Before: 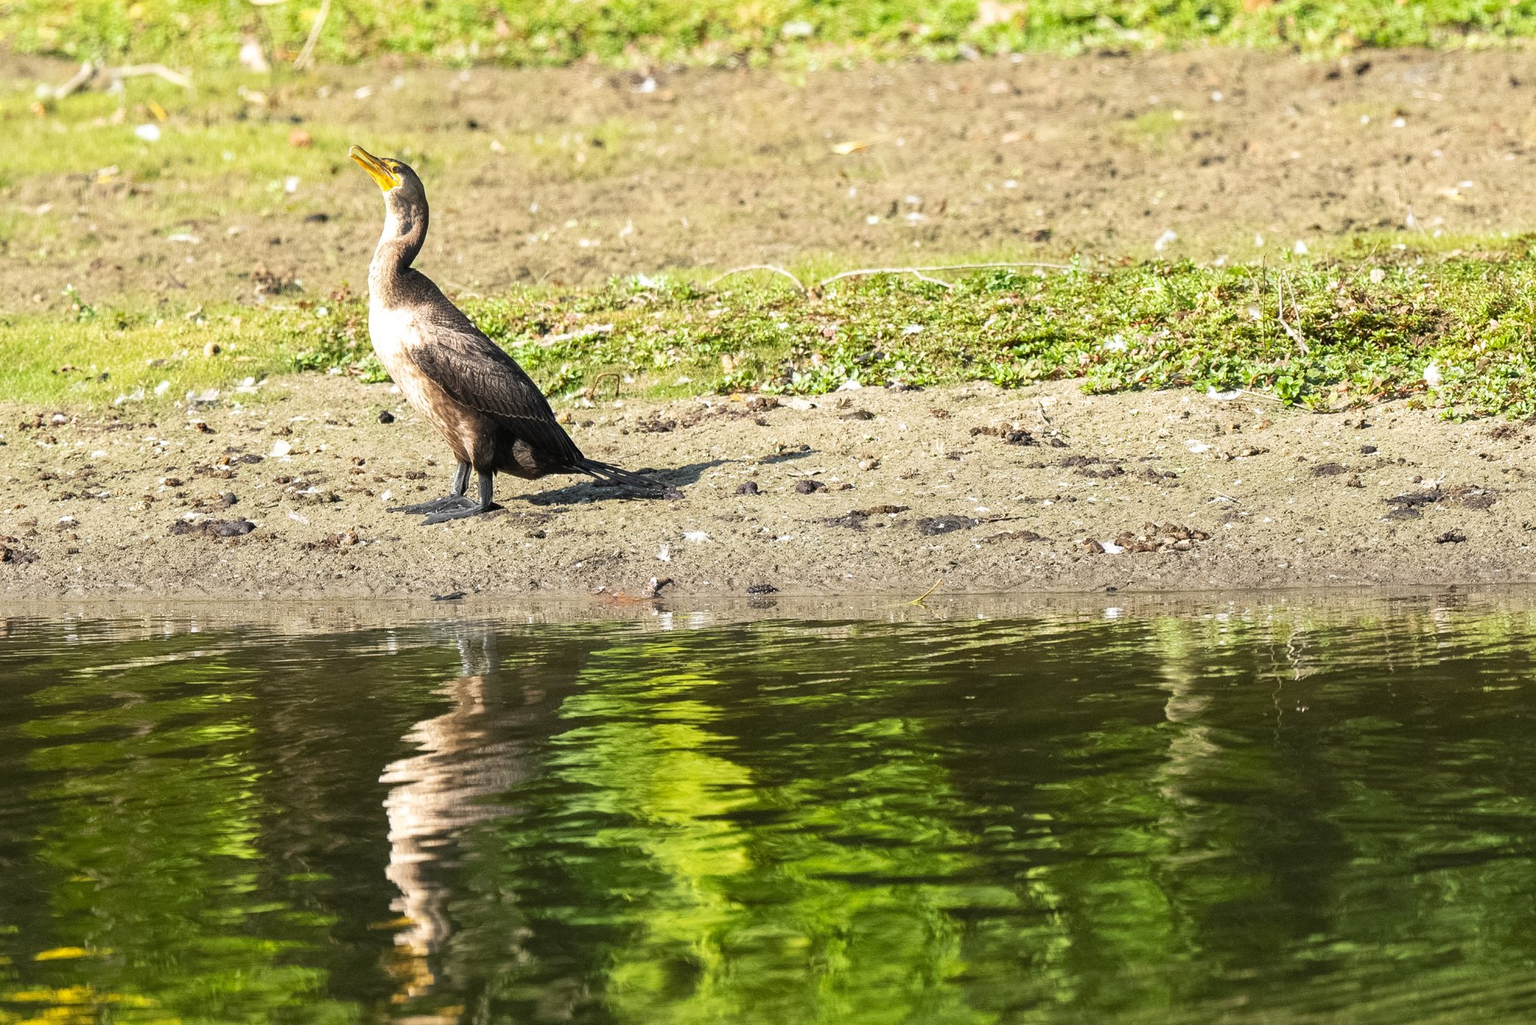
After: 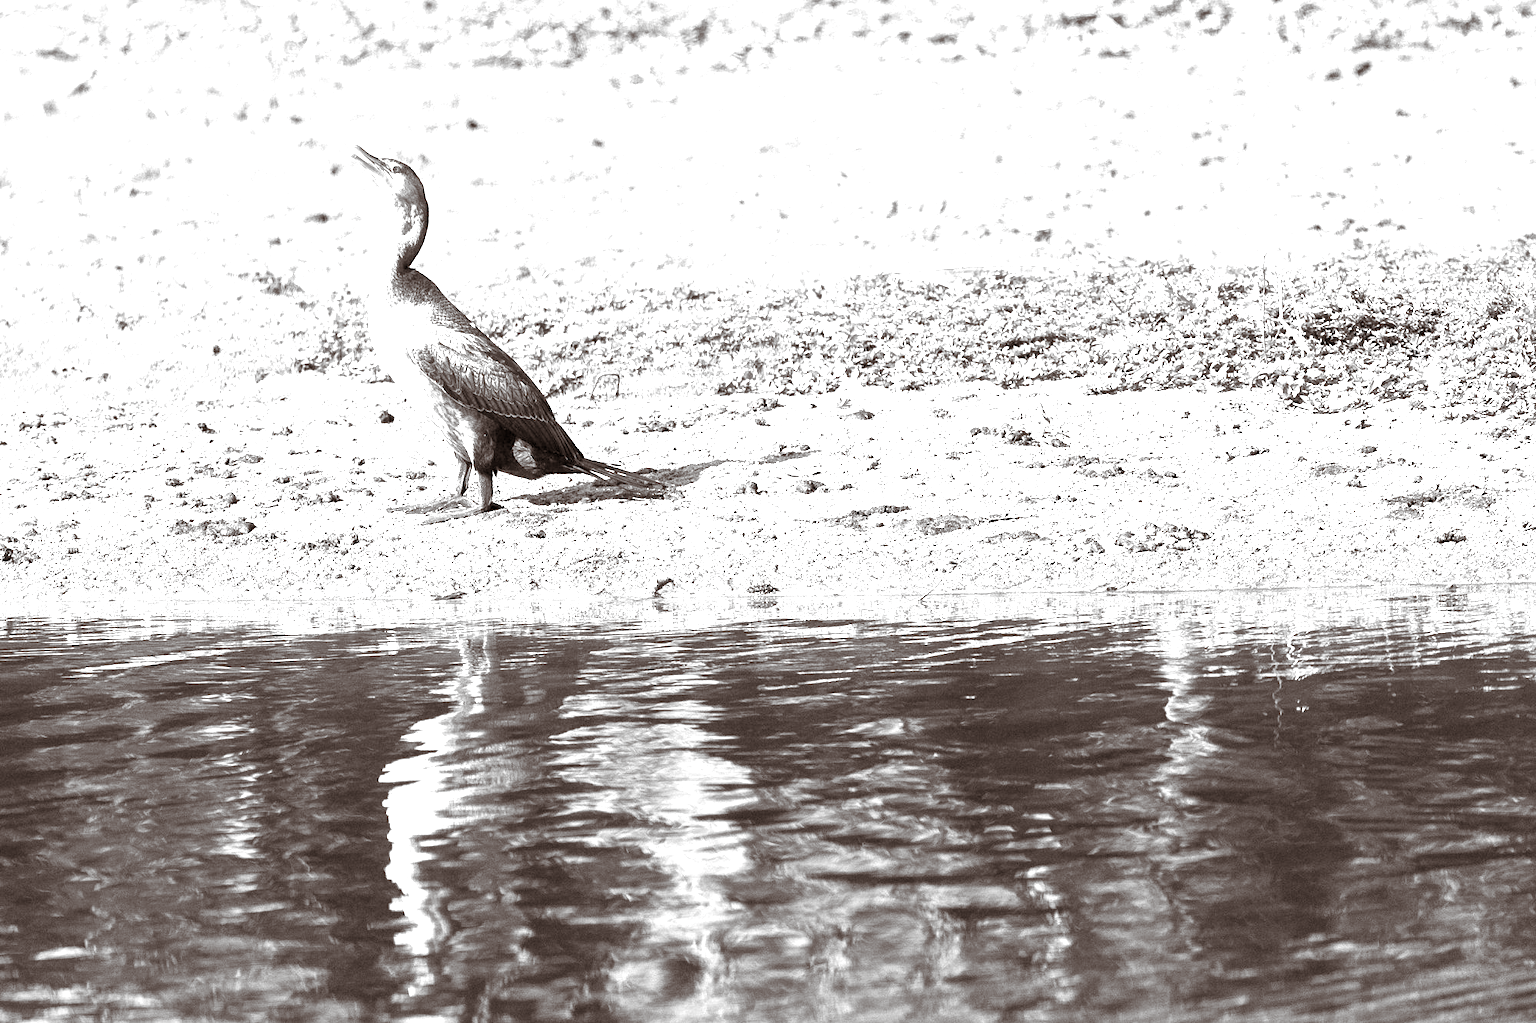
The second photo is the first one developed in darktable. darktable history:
crop: bottom 0.065%
color calibration: output gray [0.23, 0.37, 0.4, 0], illuminant as shot in camera, x 0.483, y 0.431, temperature 2406.8 K
exposure: black level correction 0.002, exposure 1 EV, compensate highlight preservation false
color balance rgb: shadows lift › chroma 9.58%, shadows lift › hue 47.2°, perceptual saturation grading › global saturation 0.92%, perceptual brilliance grading › global brilliance 3.345%, saturation formula JzAzBz (2021)
